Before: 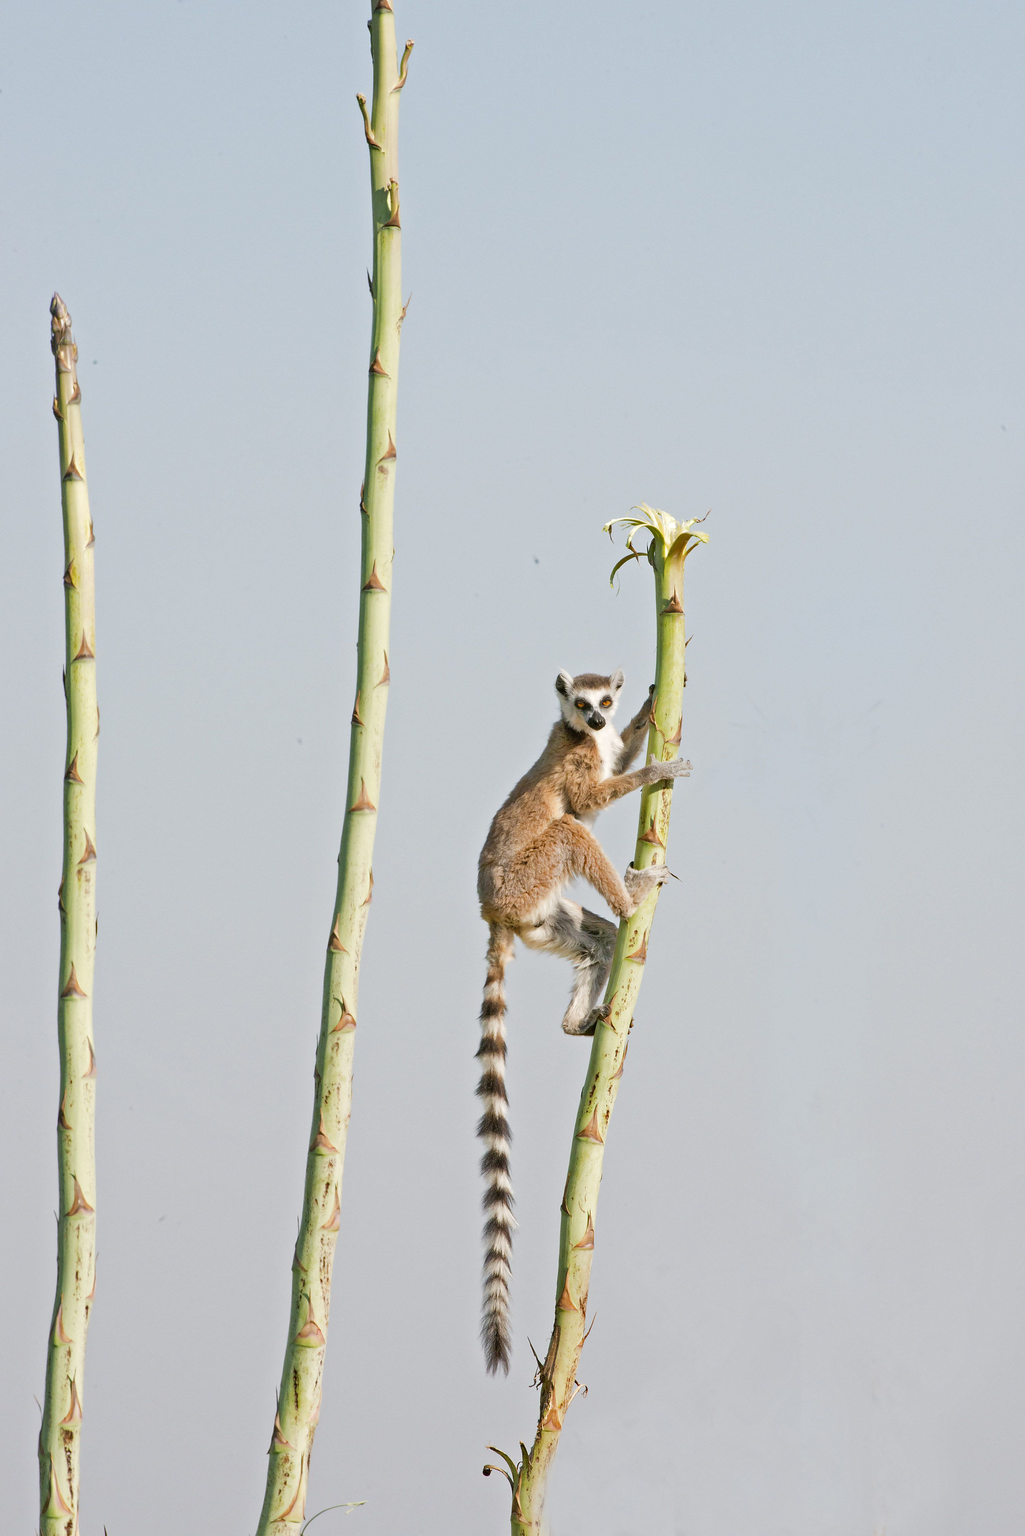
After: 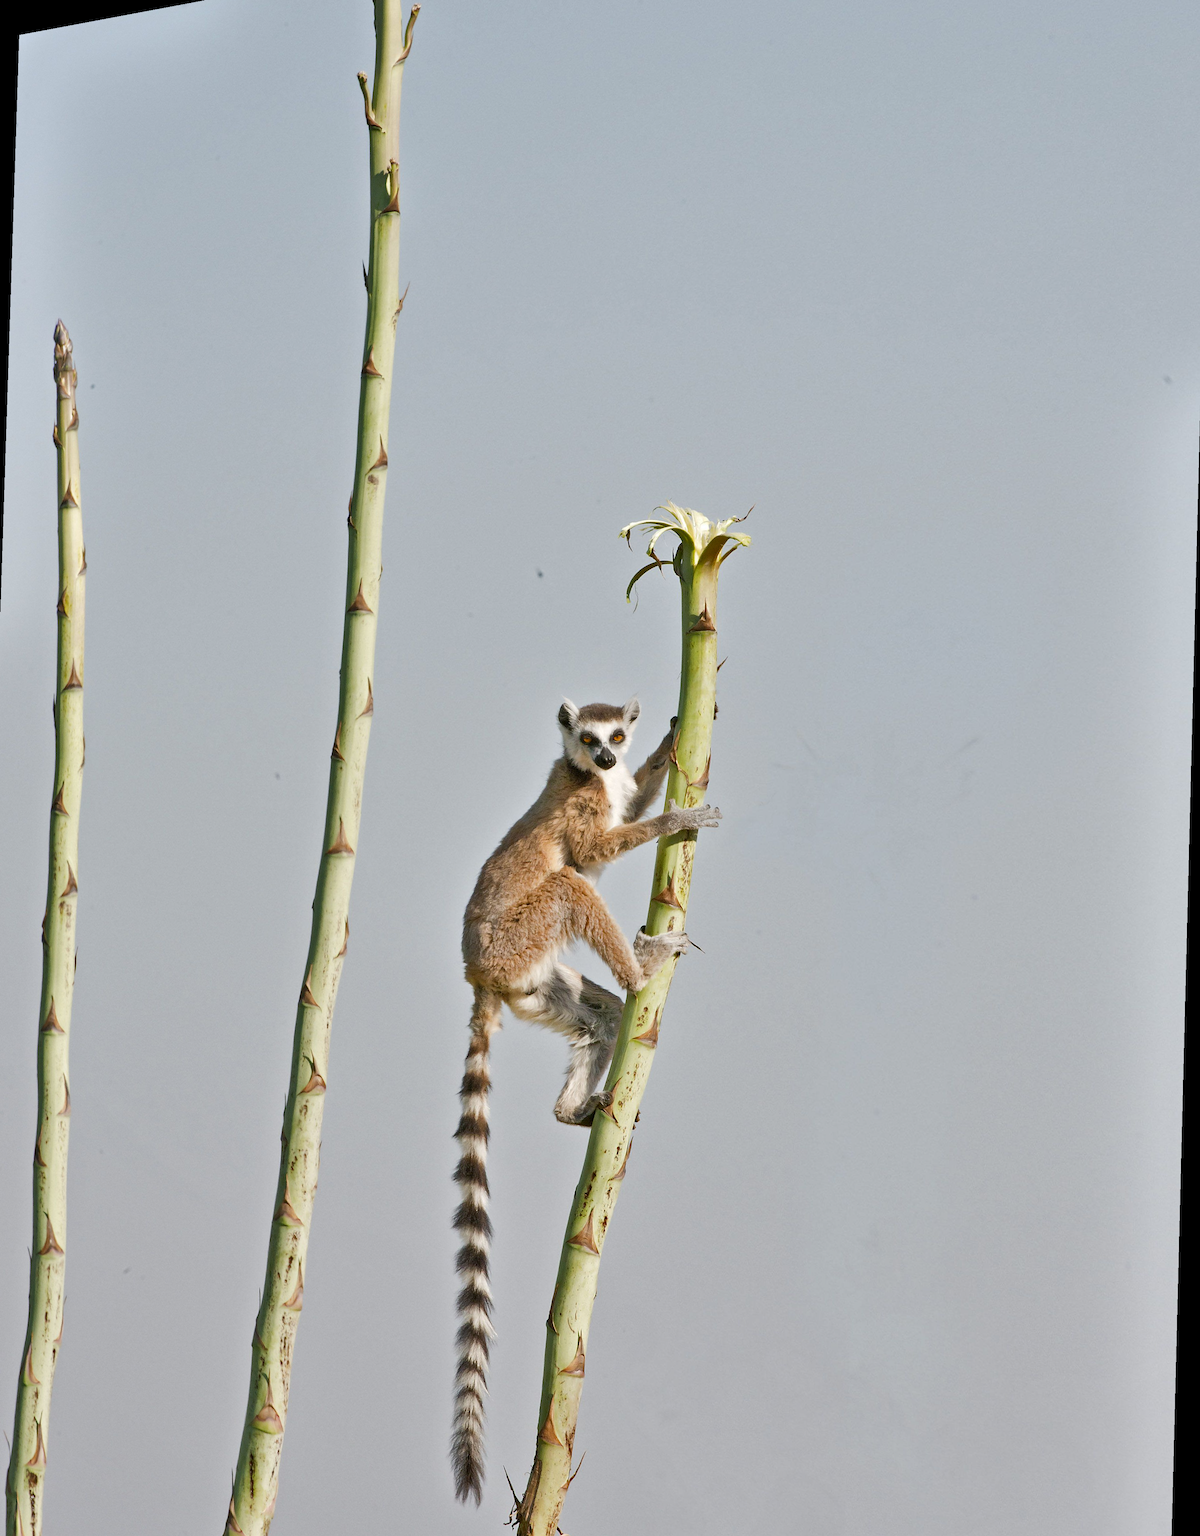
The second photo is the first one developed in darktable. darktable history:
rotate and perspective: rotation 1.69°, lens shift (vertical) -0.023, lens shift (horizontal) -0.291, crop left 0.025, crop right 0.988, crop top 0.092, crop bottom 0.842
shadows and highlights: highlights color adjustment 0%, low approximation 0.01, soften with gaussian
